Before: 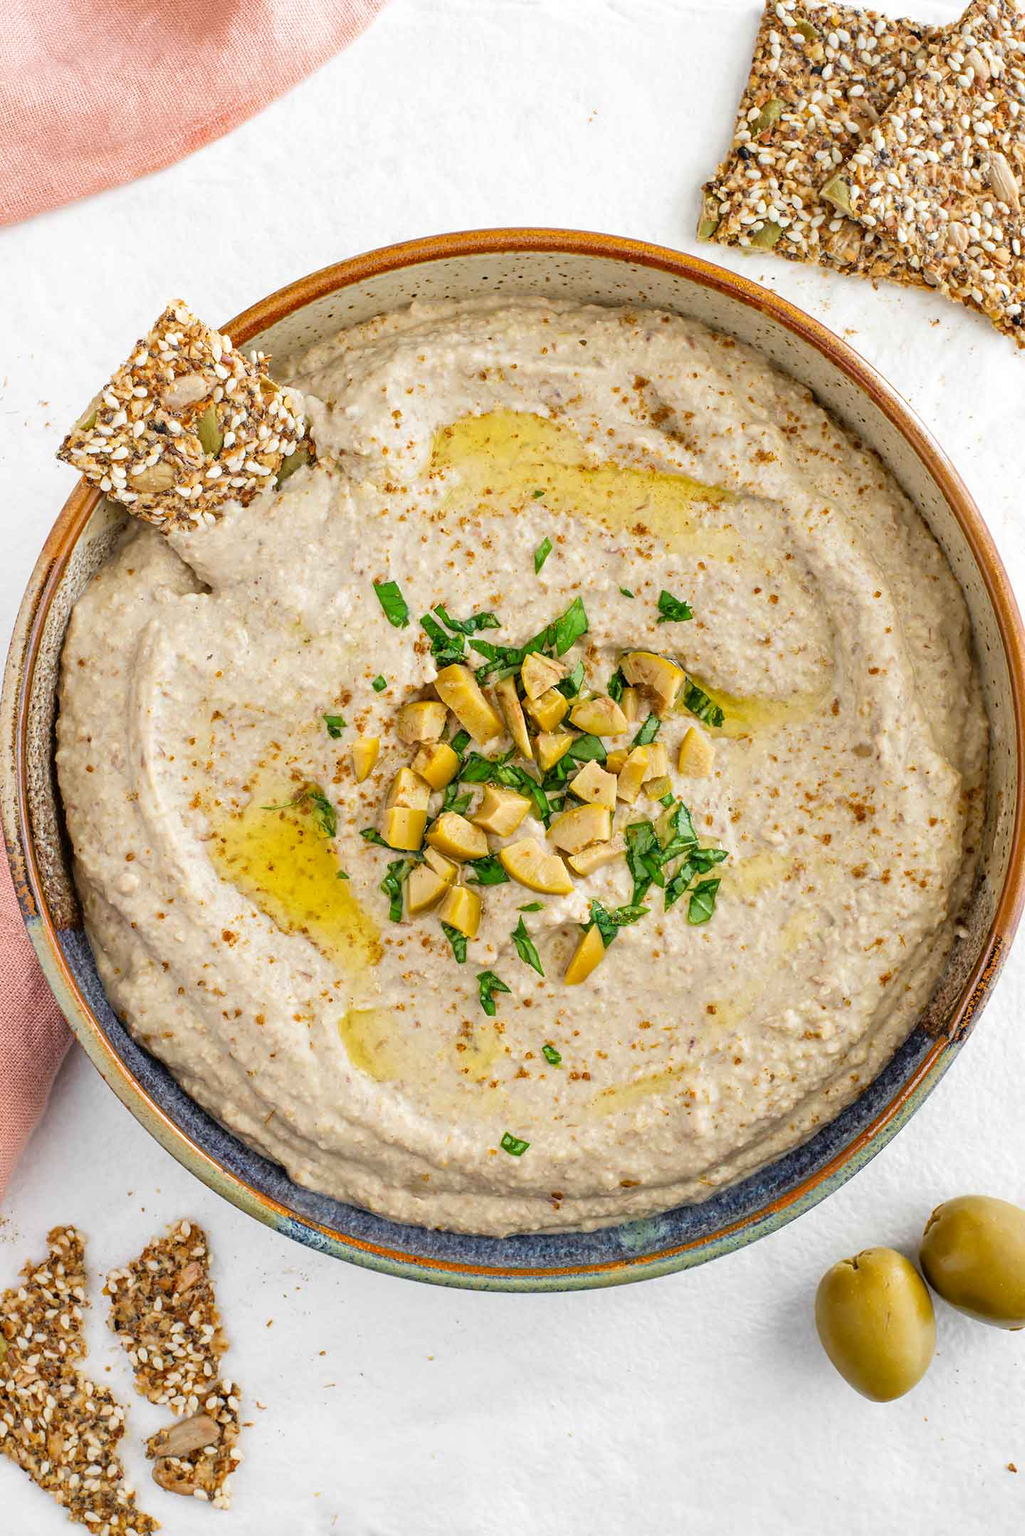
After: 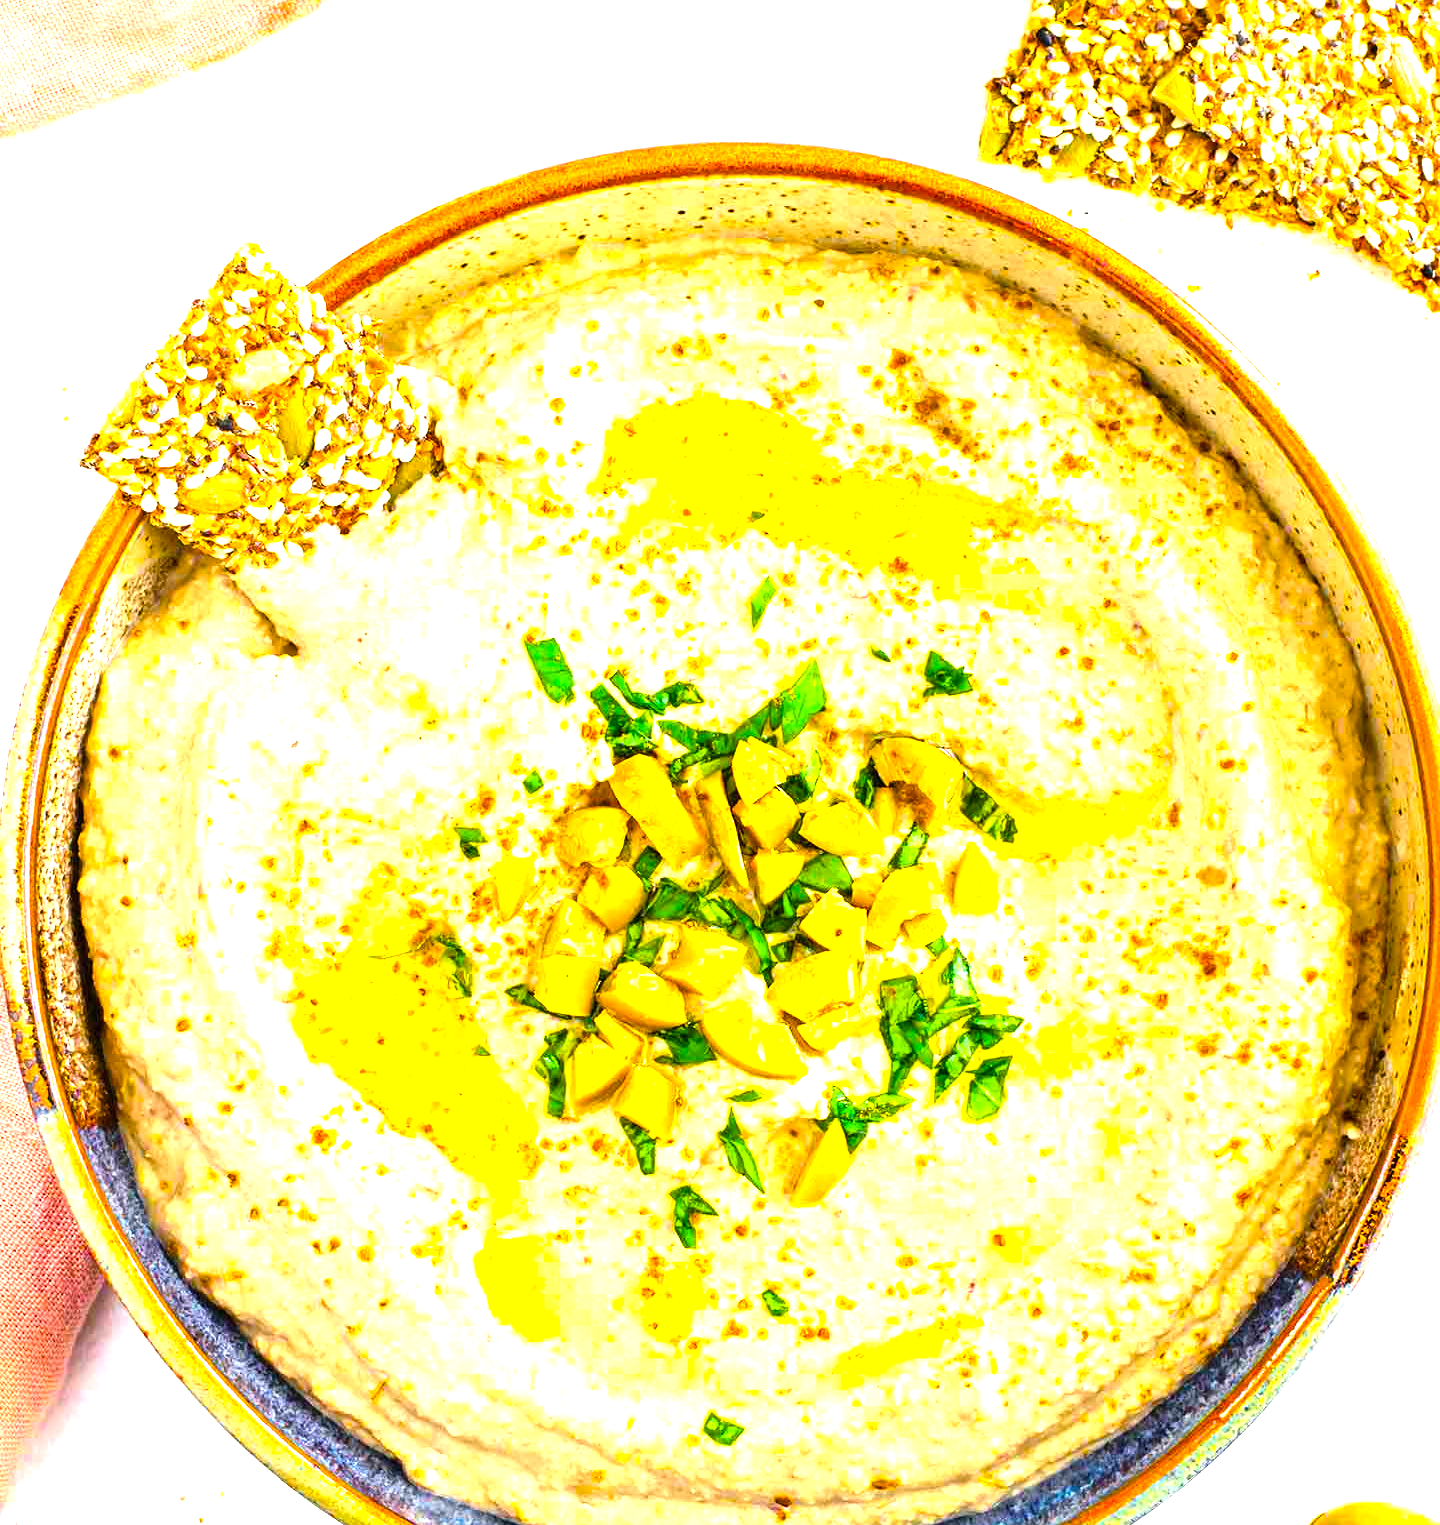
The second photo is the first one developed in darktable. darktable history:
color balance rgb: linear chroma grading › global chroma 10%, perceptual saturation grading › global saturation 40%, perceptual brilliance grading › global brilliance 30%, global vibrance 20%
exposure: exposure 0.29 EV, compensate highlight preservation false
crop and rotate: top 8.293%, bottom 20.996%
contrast brightness saturation: contrast 0.07, brightness 0.08, saturation 0.18
tone equalizer: -8 EV -0.417 EV, -7 EV -0.389 EV, -6 EV -0.333 EV, -5 EV -0.222 EV, -3 EV 0.222 EV, -2 EV 0.333 EV, -1 EV 0.389 EV, +0 EV 0.417 EV, edges refinement/feathering 500, mask exposure compensation -1.57 EV, preserve details no
